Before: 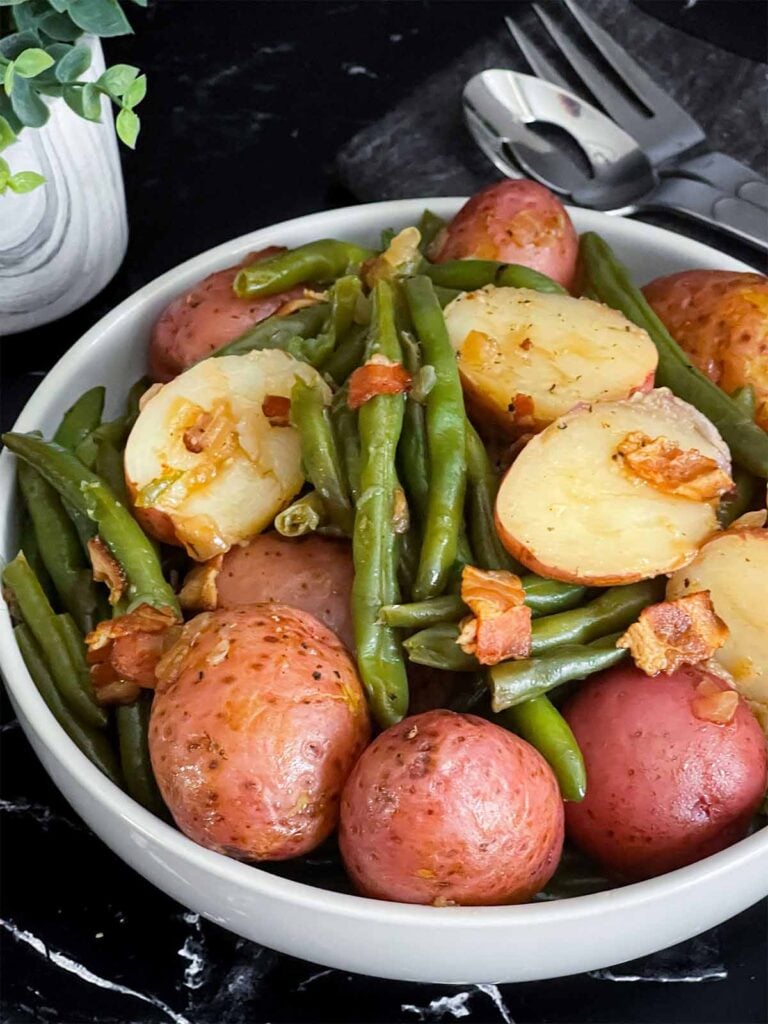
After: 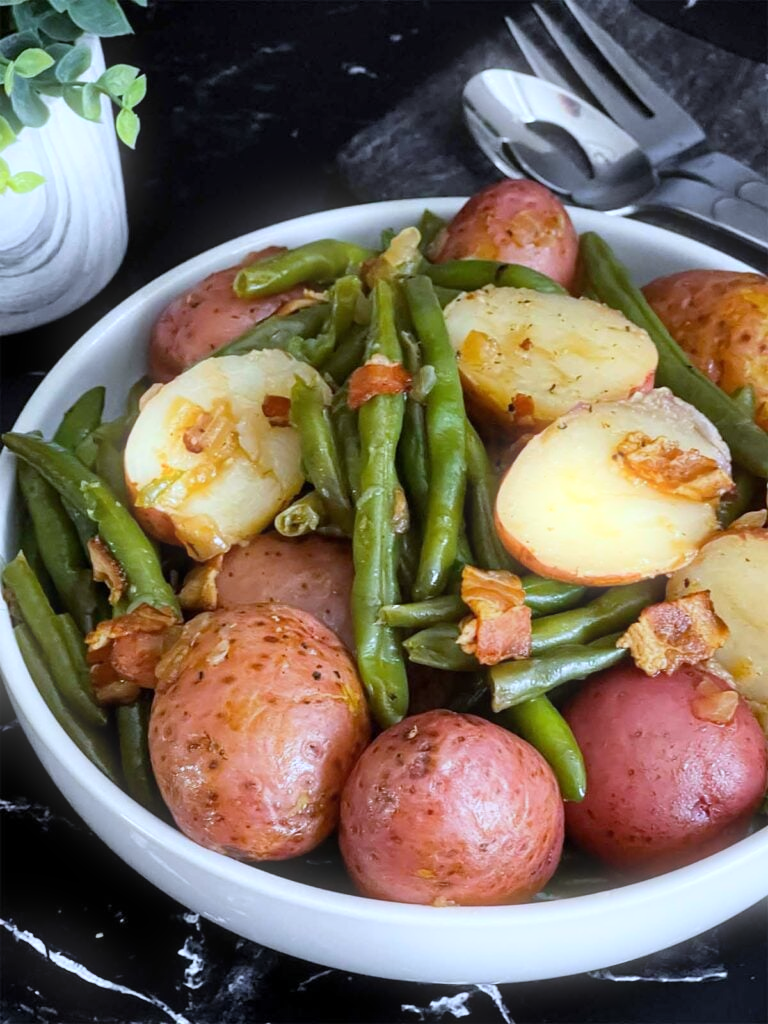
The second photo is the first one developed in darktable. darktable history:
bloom: size 5%, threshold 95%, strength 15%
shadows and highlights: shadows 40, highlights -54, highlights color adjustment 46%, low approximation 0.01, soften with gaussian
white balance: red 0.931, blue 1.11
